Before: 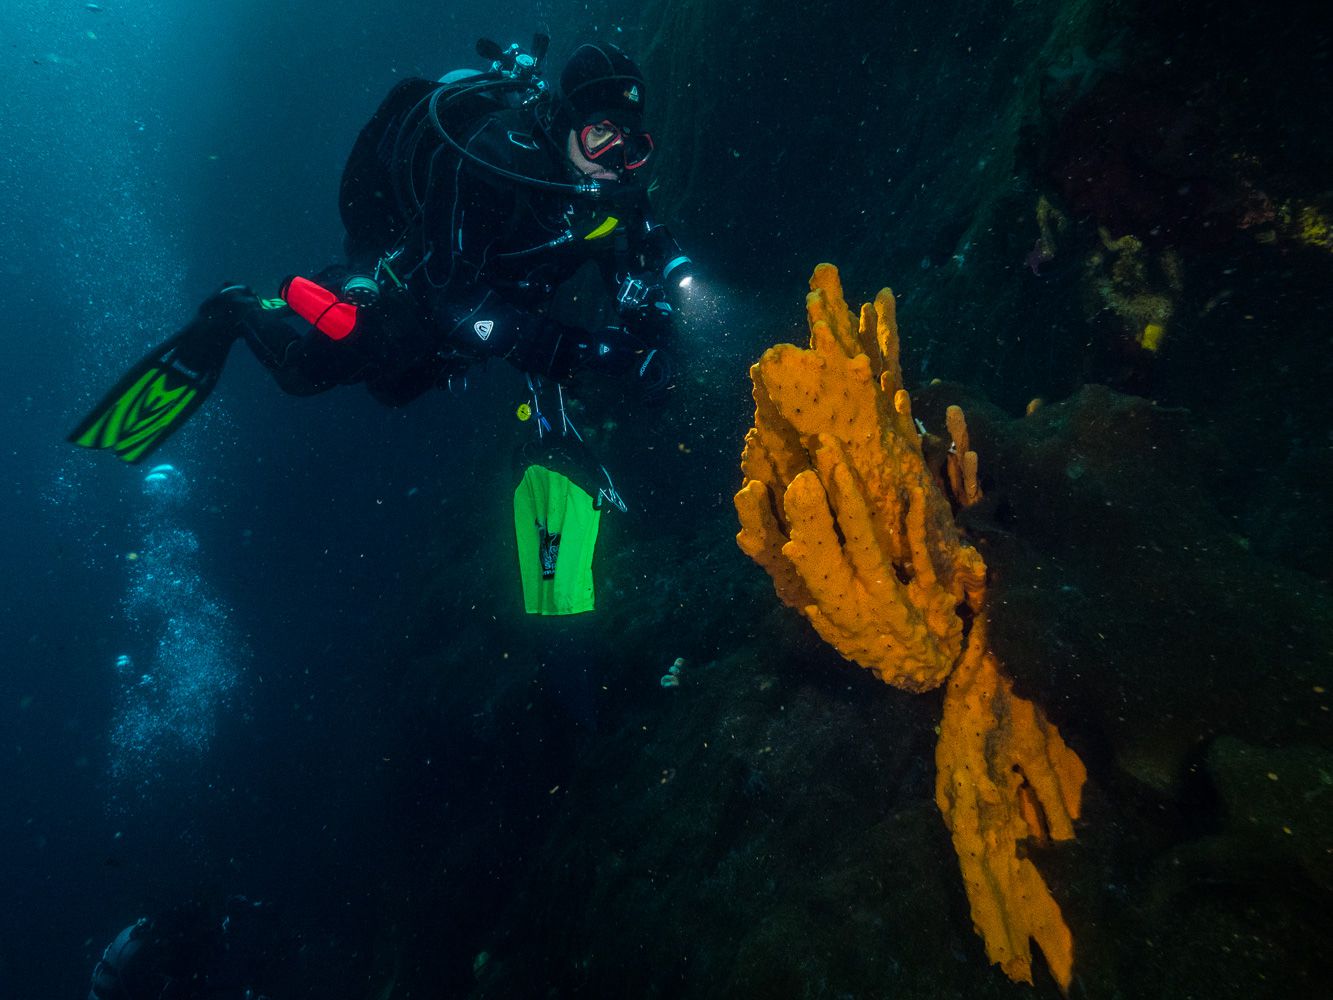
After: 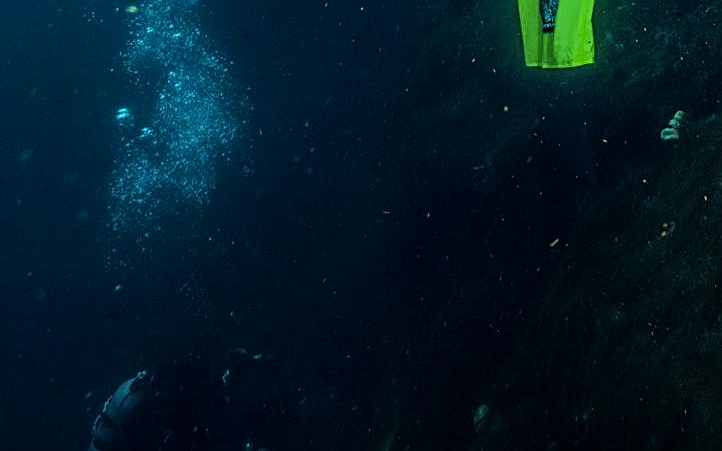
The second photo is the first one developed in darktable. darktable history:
sharpen: on, module defaults
local contrast: on, module defaults
crop and rotate: top 54.761%, right 45.771%, bottom 0.131%
color zones: curves: ch1 [(0.239, 0.552) (0.75, 0.5)]; ch2 [(0.25, 0.462) (0.749, 0.457)]
